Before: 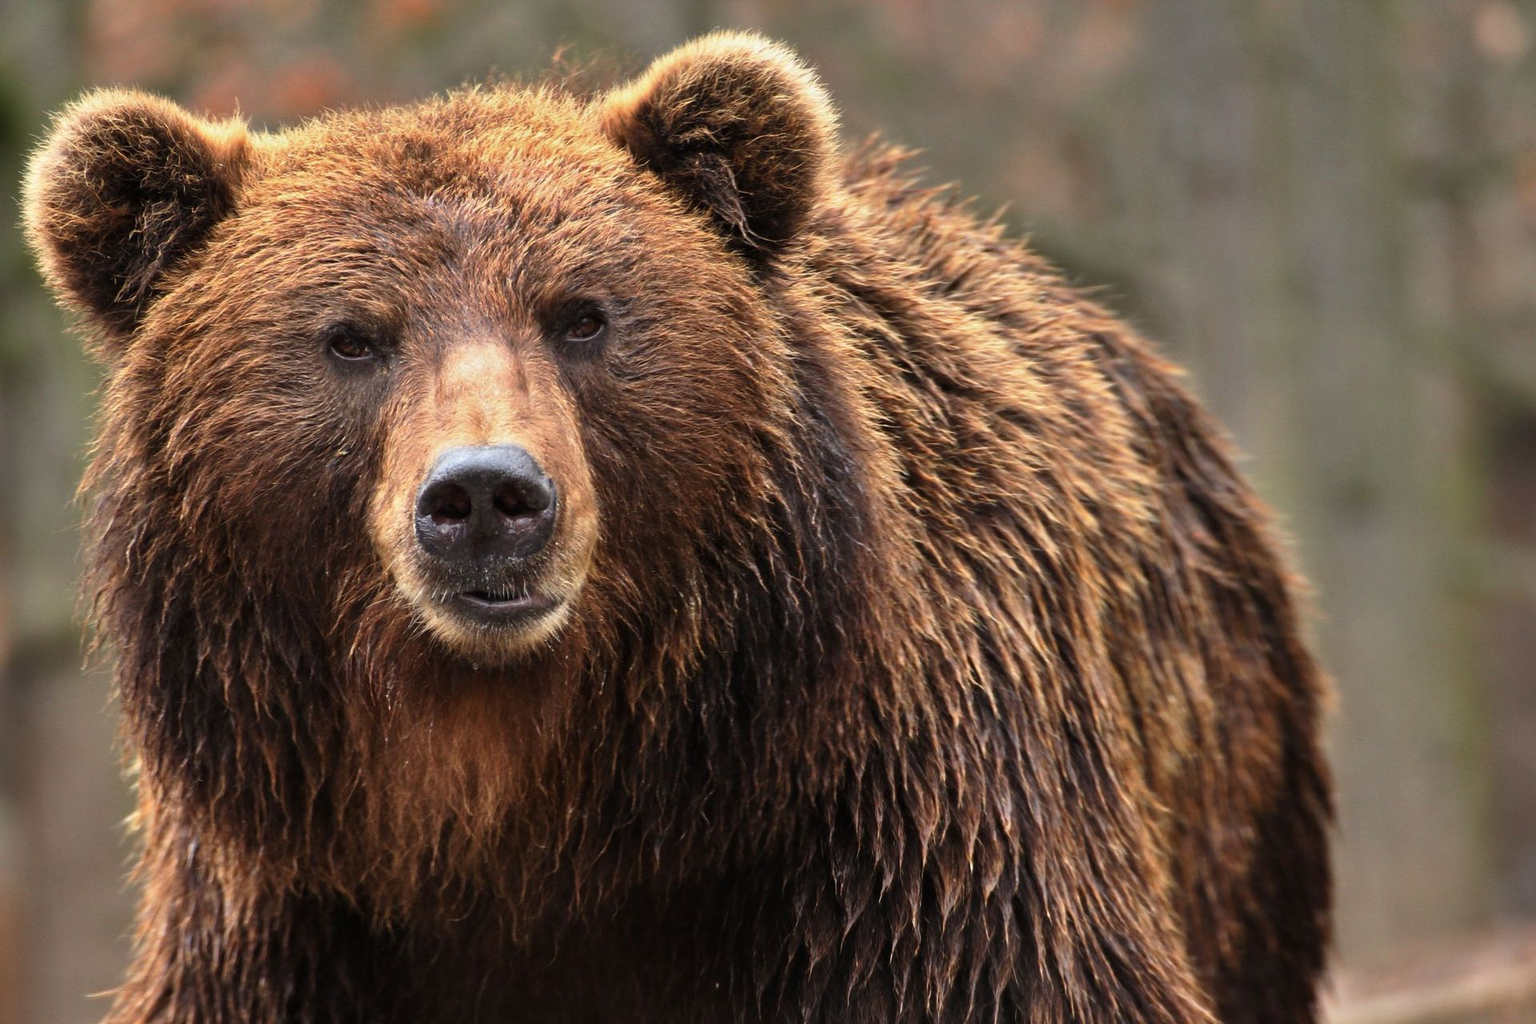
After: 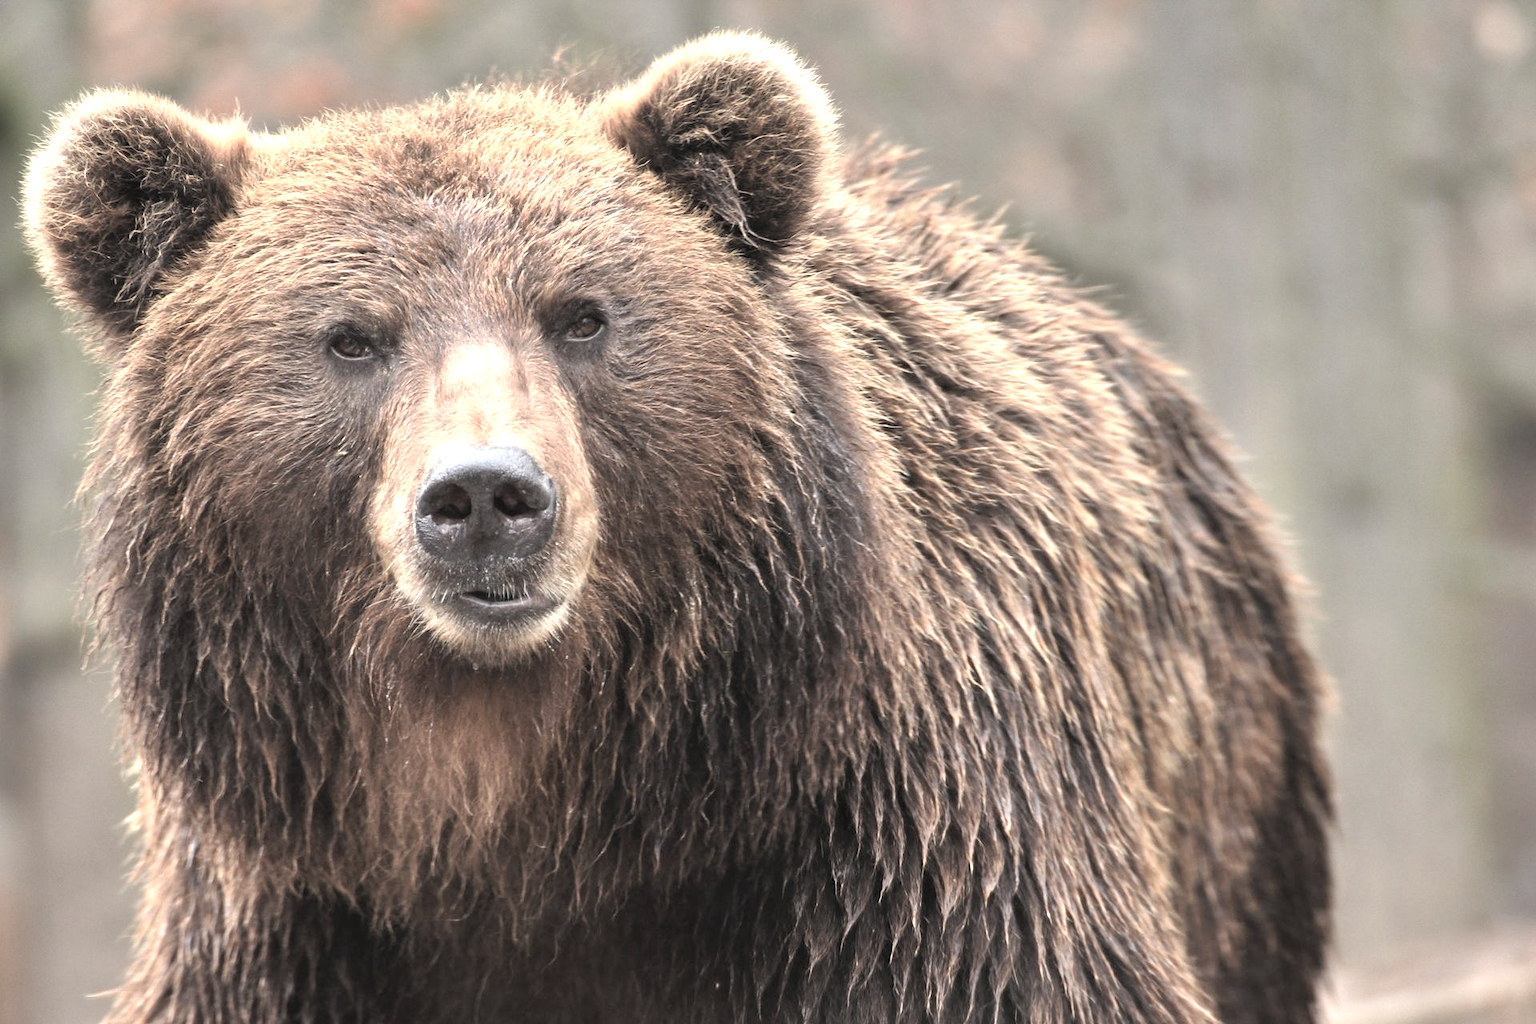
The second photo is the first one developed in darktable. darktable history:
contrast brightness saturation: brightness 0.189, saturation -0.519
exposure: black level correction 0, exposure 0.498 EV, compensate exposure bias true, compensate highlight preservation false
